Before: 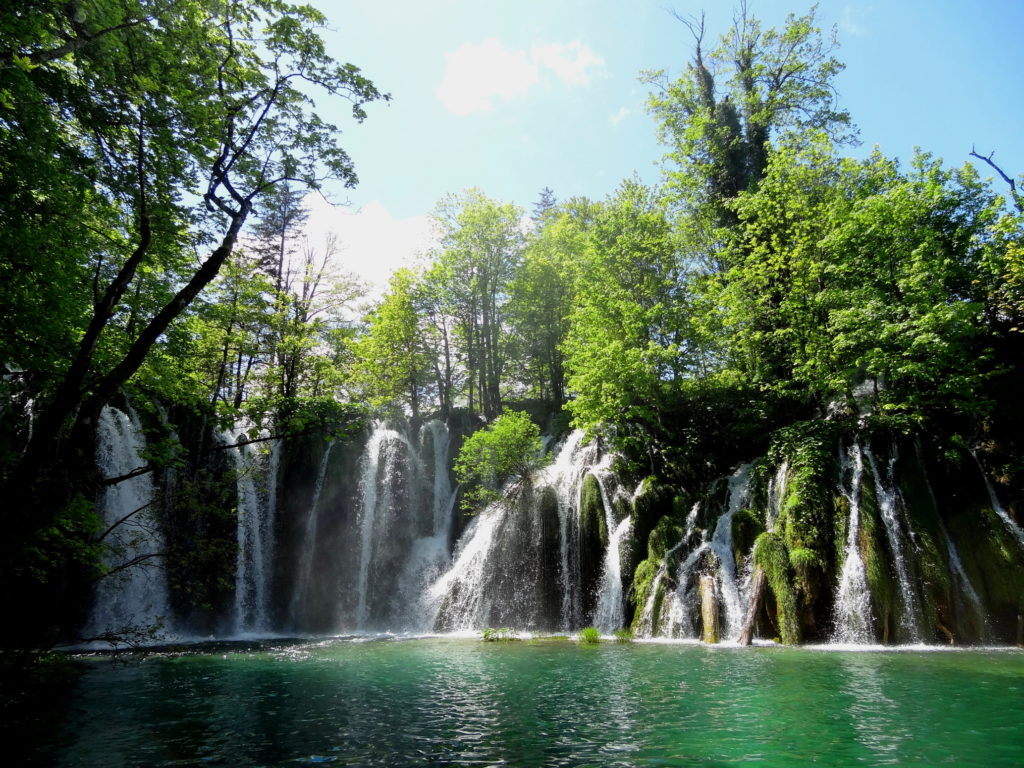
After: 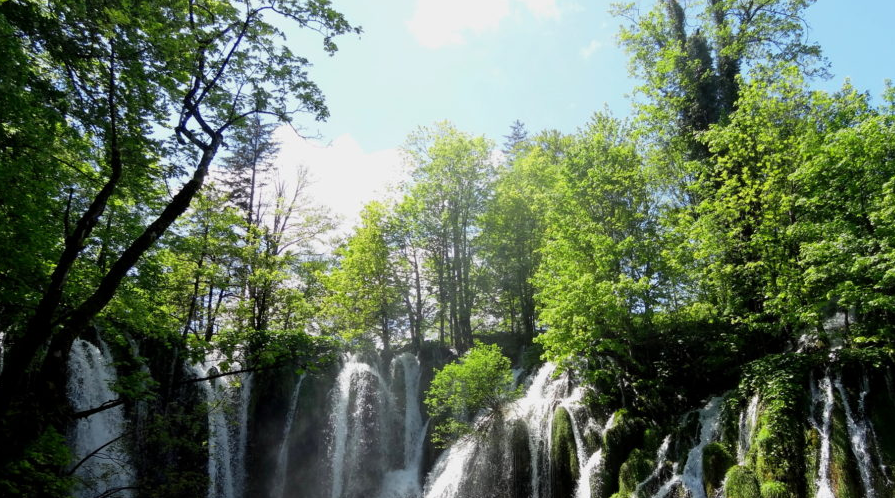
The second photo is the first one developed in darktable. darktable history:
crop: left 2.907%, top 8.837%, right 9.637%, bottom 26.22%
